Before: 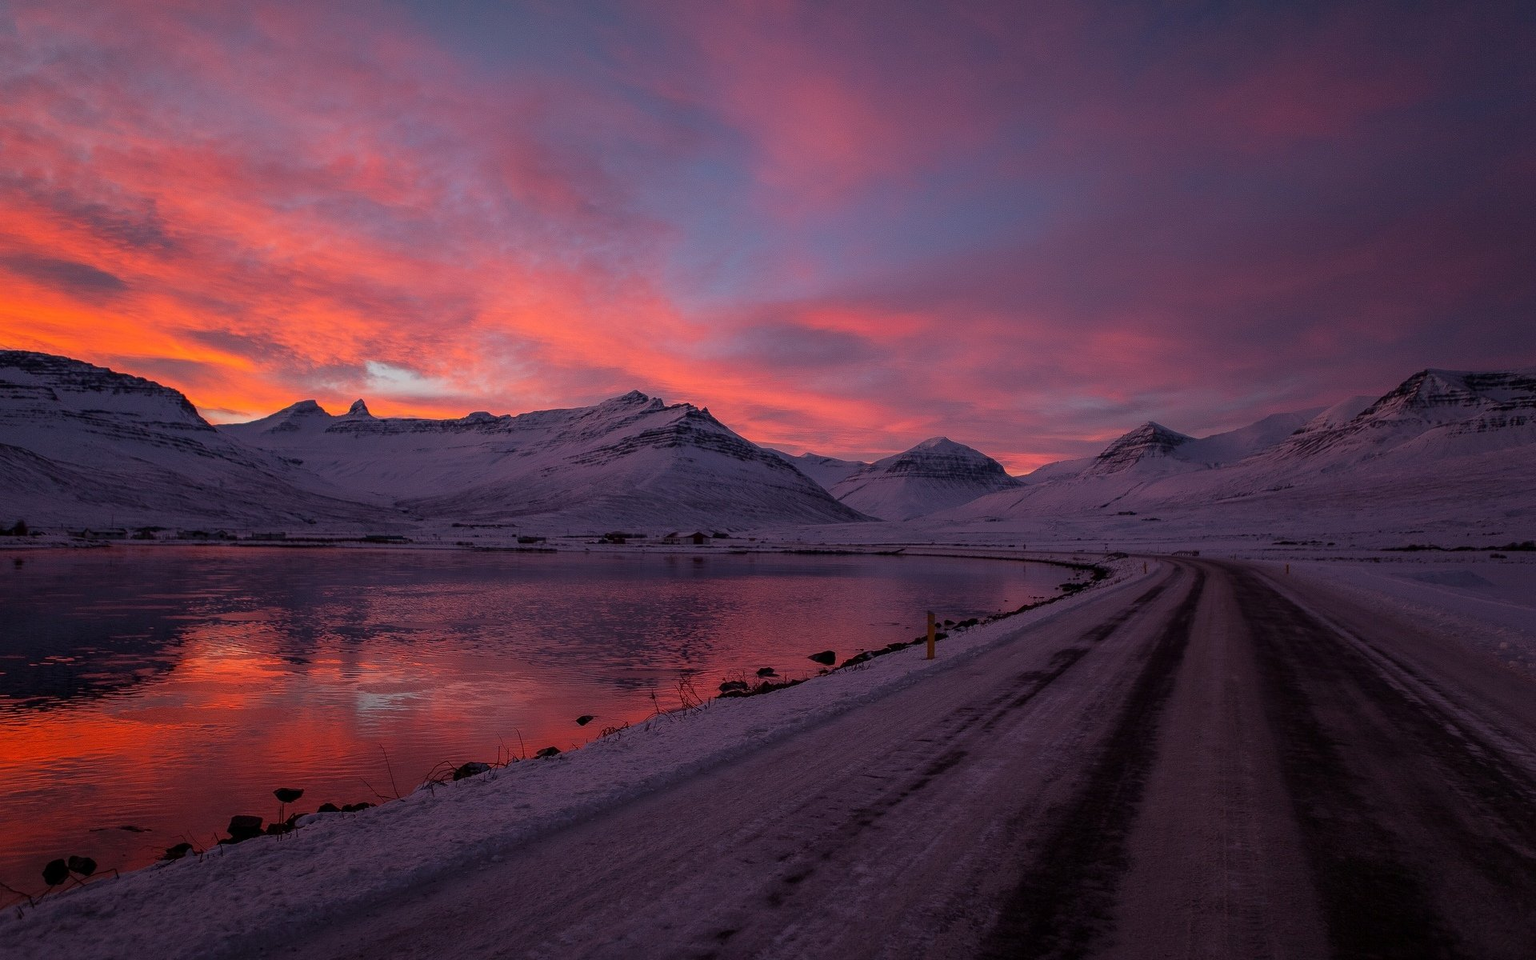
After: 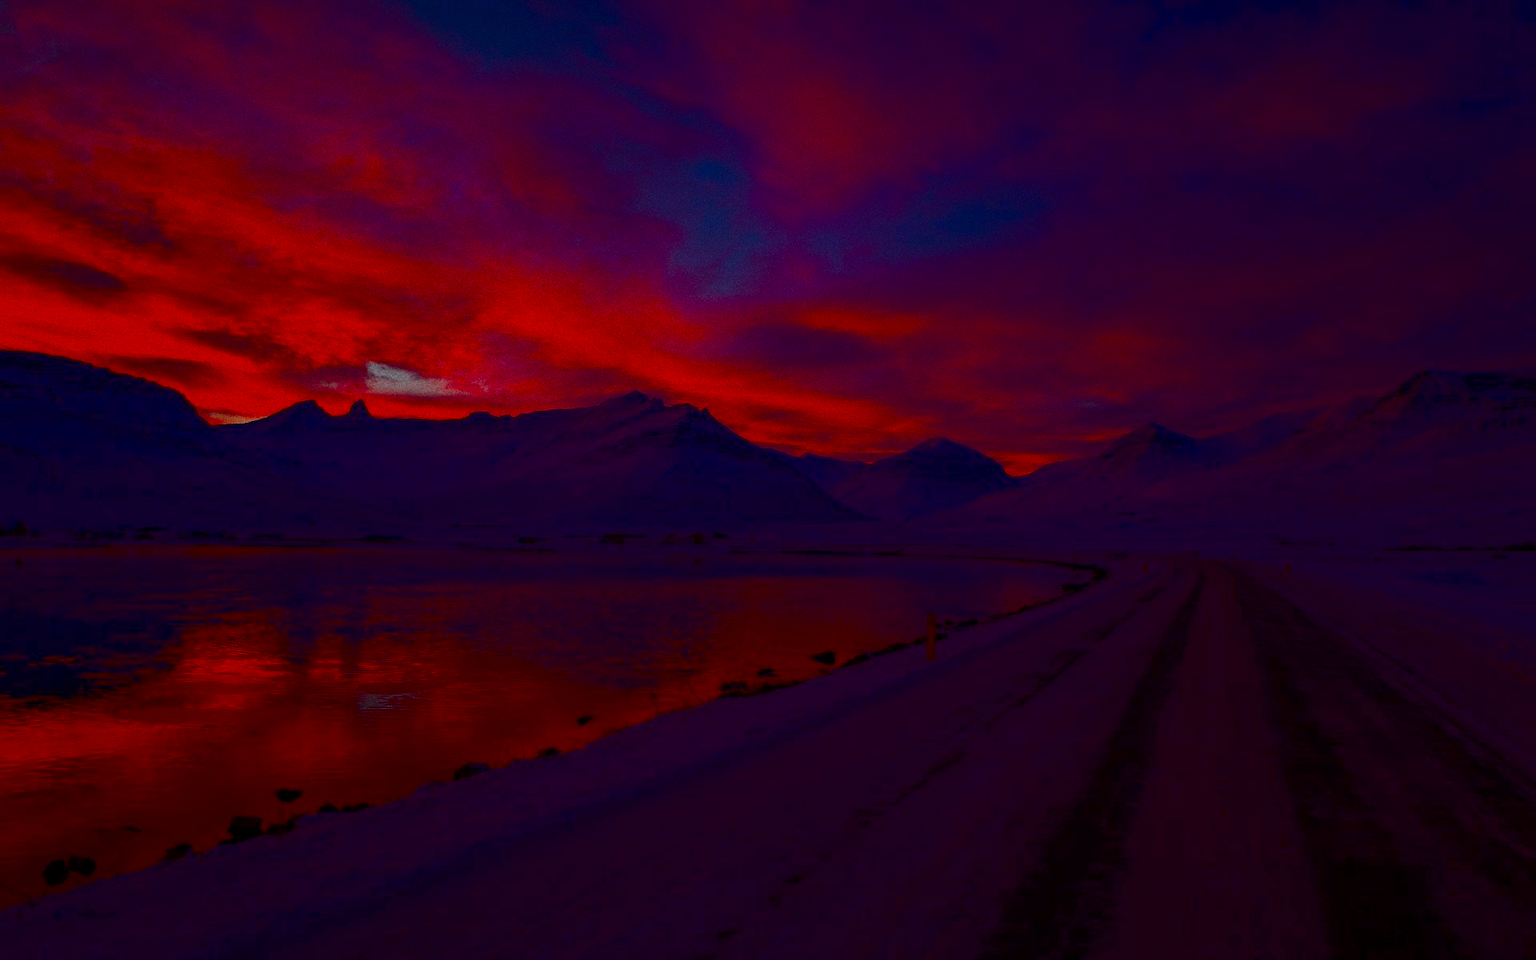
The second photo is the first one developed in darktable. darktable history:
contrast brightness saturation: brightness -1, saturation 1
grain: coarseness 11.82 ISO, strength 36.67%, mid-tones bias 74.17%
